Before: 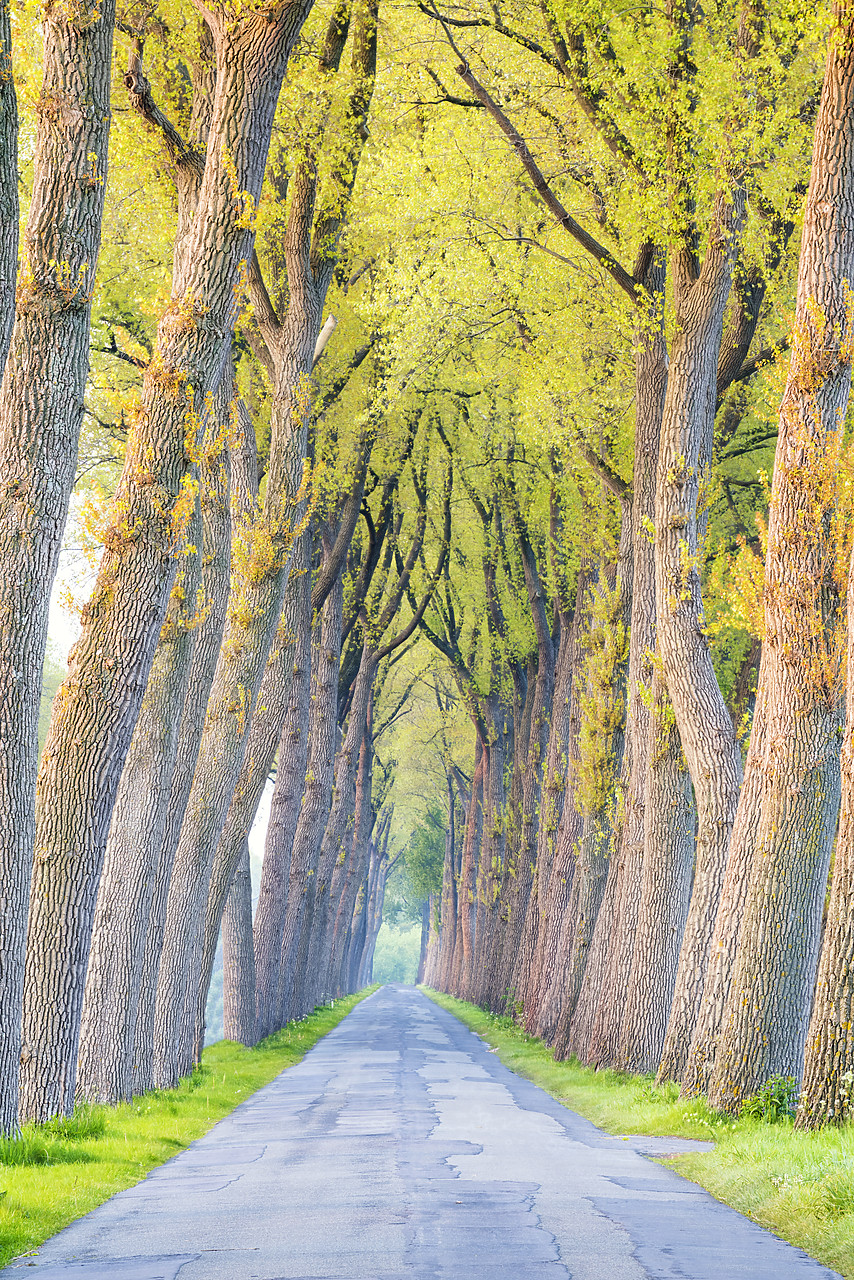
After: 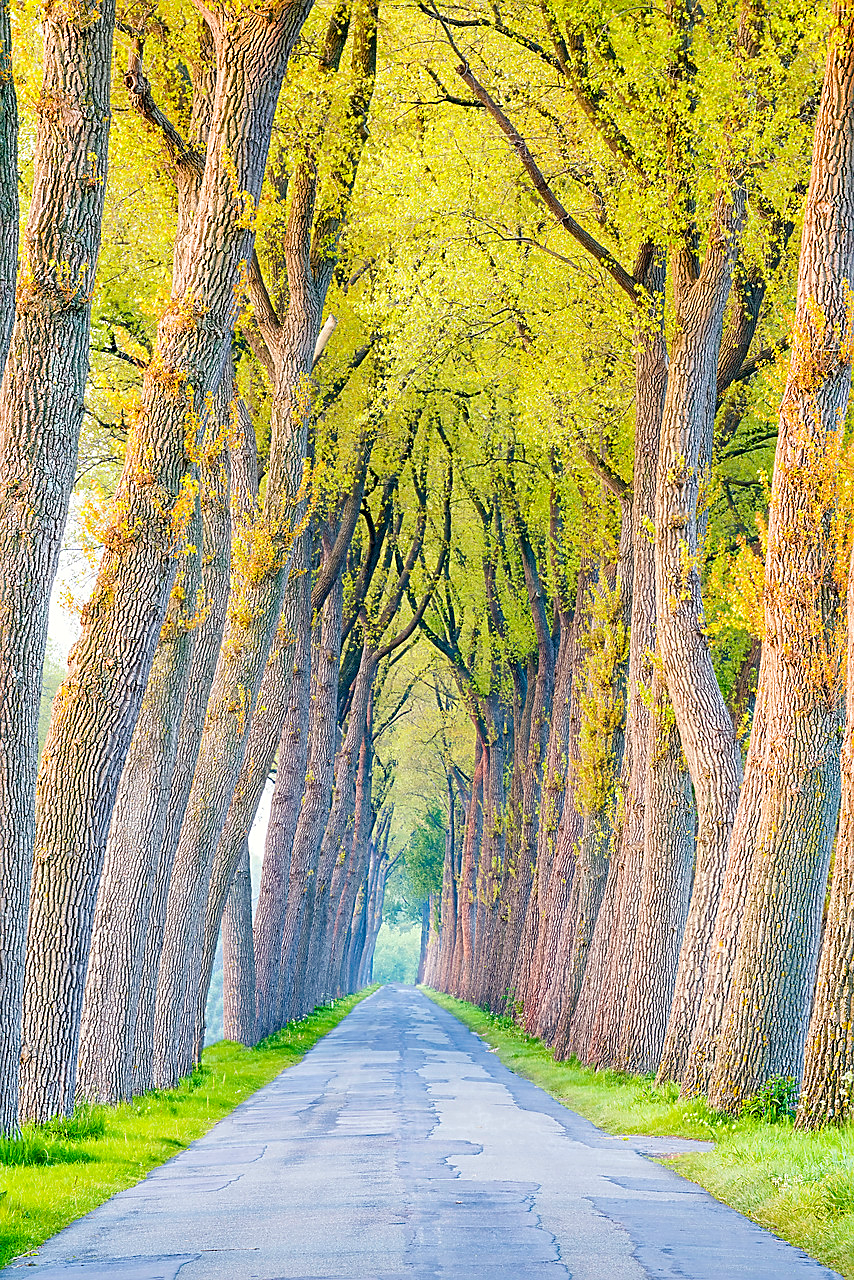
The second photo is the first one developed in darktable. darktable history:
color balance rgb: shadows lift › chroma 0.821%, shadows lift › hue 112.91°, perceptual saturation grading › global saturation 20%, perceptual saturation grading › highlights -14.331%, perceptual saturation grading › shadows 50.011%
sharpen: on, module defaults
